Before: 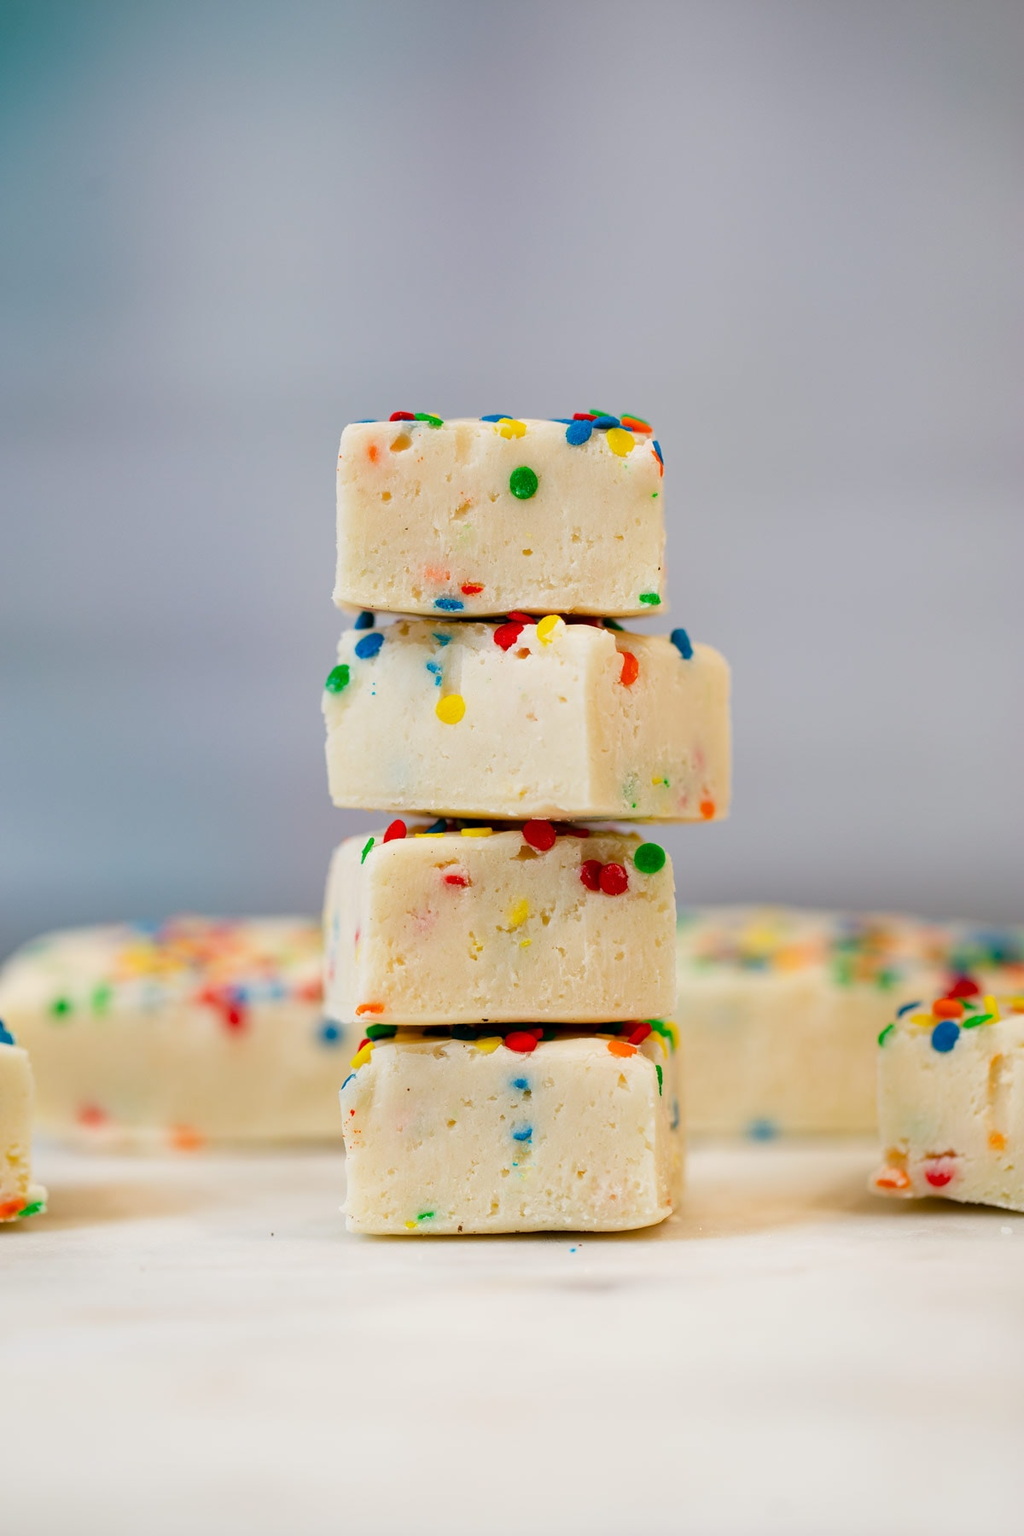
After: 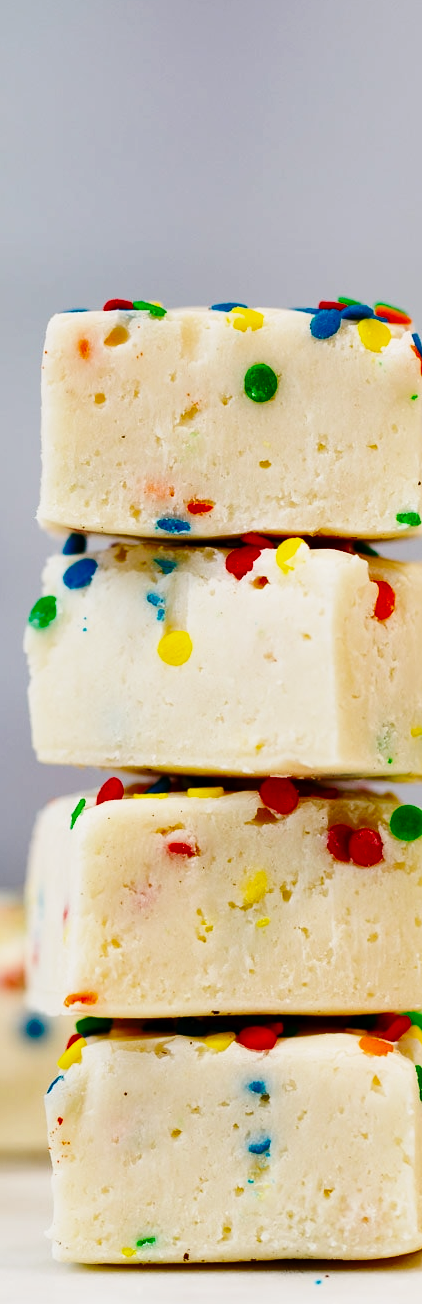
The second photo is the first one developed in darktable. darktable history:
base curve: curves: ch0 [(0, 0) (0.036, 0.025) (0.121, 0.166) (0.206, 0.329) (0.605, 0.79) (1, 1)], preserve colors none
crop and rotate: left 29.476%, top 10.214%, right 35.32%, bottom 17.333%
shadows and highlights: soften with gaussian
exposure: compensate highlight preservation false
